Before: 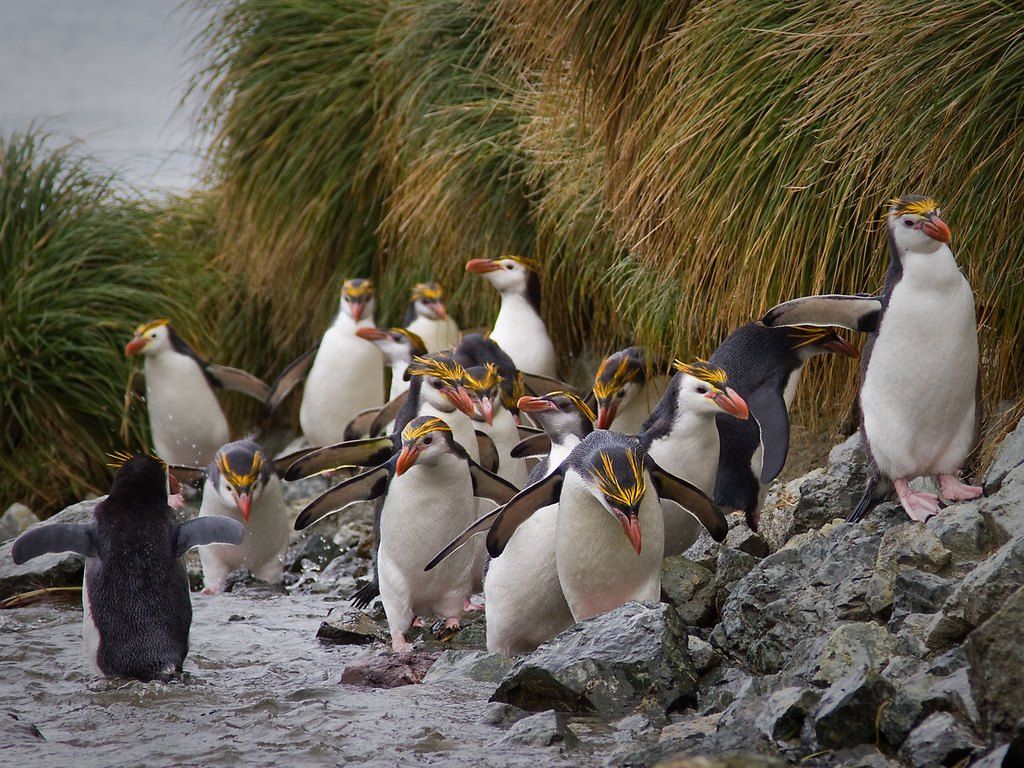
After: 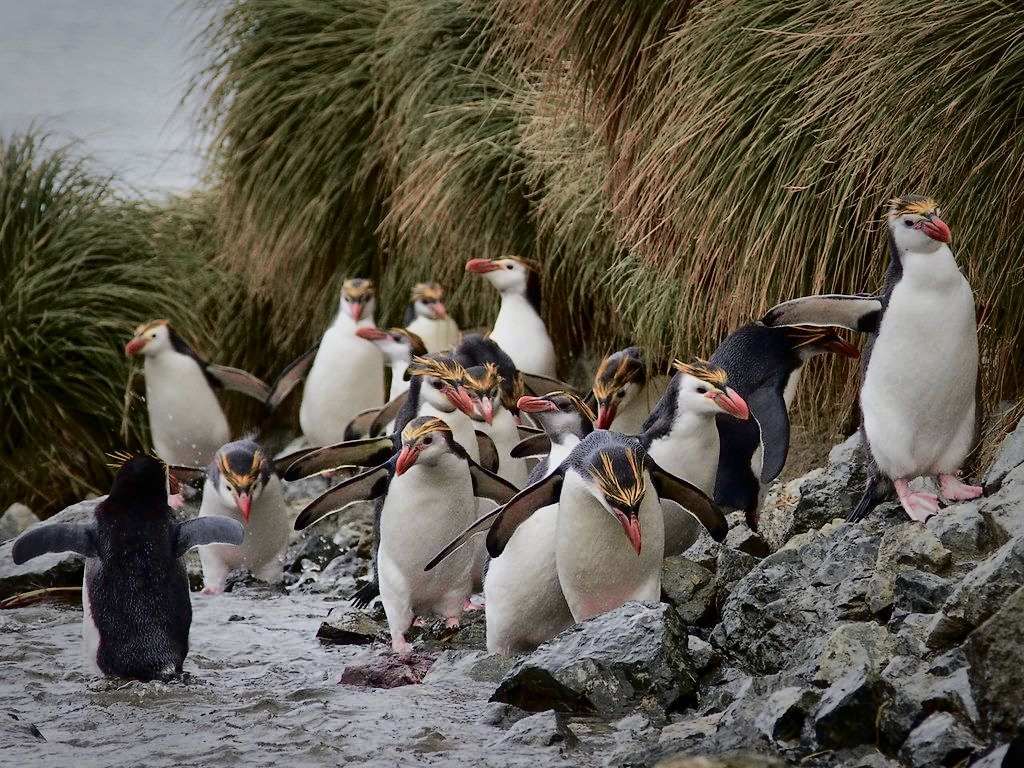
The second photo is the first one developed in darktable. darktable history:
local contrast: mode bilateral grid, contrast 20, coarseness 50, detail 120%, midtone range 0.2
tone curve: curves: ch0 [(0, 0.009) (0.105, 0.054) (0.195, 0.132) (0.289, 0.278) (0.384, 0.391) (0.513, 0.53) (0.66, 0.667) (0.895, 0.863) (1, 0.919)]; ch1 [(0, 0) (0.161, 0.092) (0.35, 0.33) (0.403, 0.395) (0.456, 0.469) (0.502, 0.499) (0.519, 0.514) (0.576, 0.584) (0.642, 0.658) (0.701, 0.742) (1, 0.942)]; ch2 [(0, 0) (0.371, 0.362) (0.437, 0.437) (0.501, 0.5) (0.53, 0.528) (0.569, 0.564) (0.619, 0.58) (0.883, 0.752) (1, 0.929)], color space Lab, independent channels, preserve colors none
